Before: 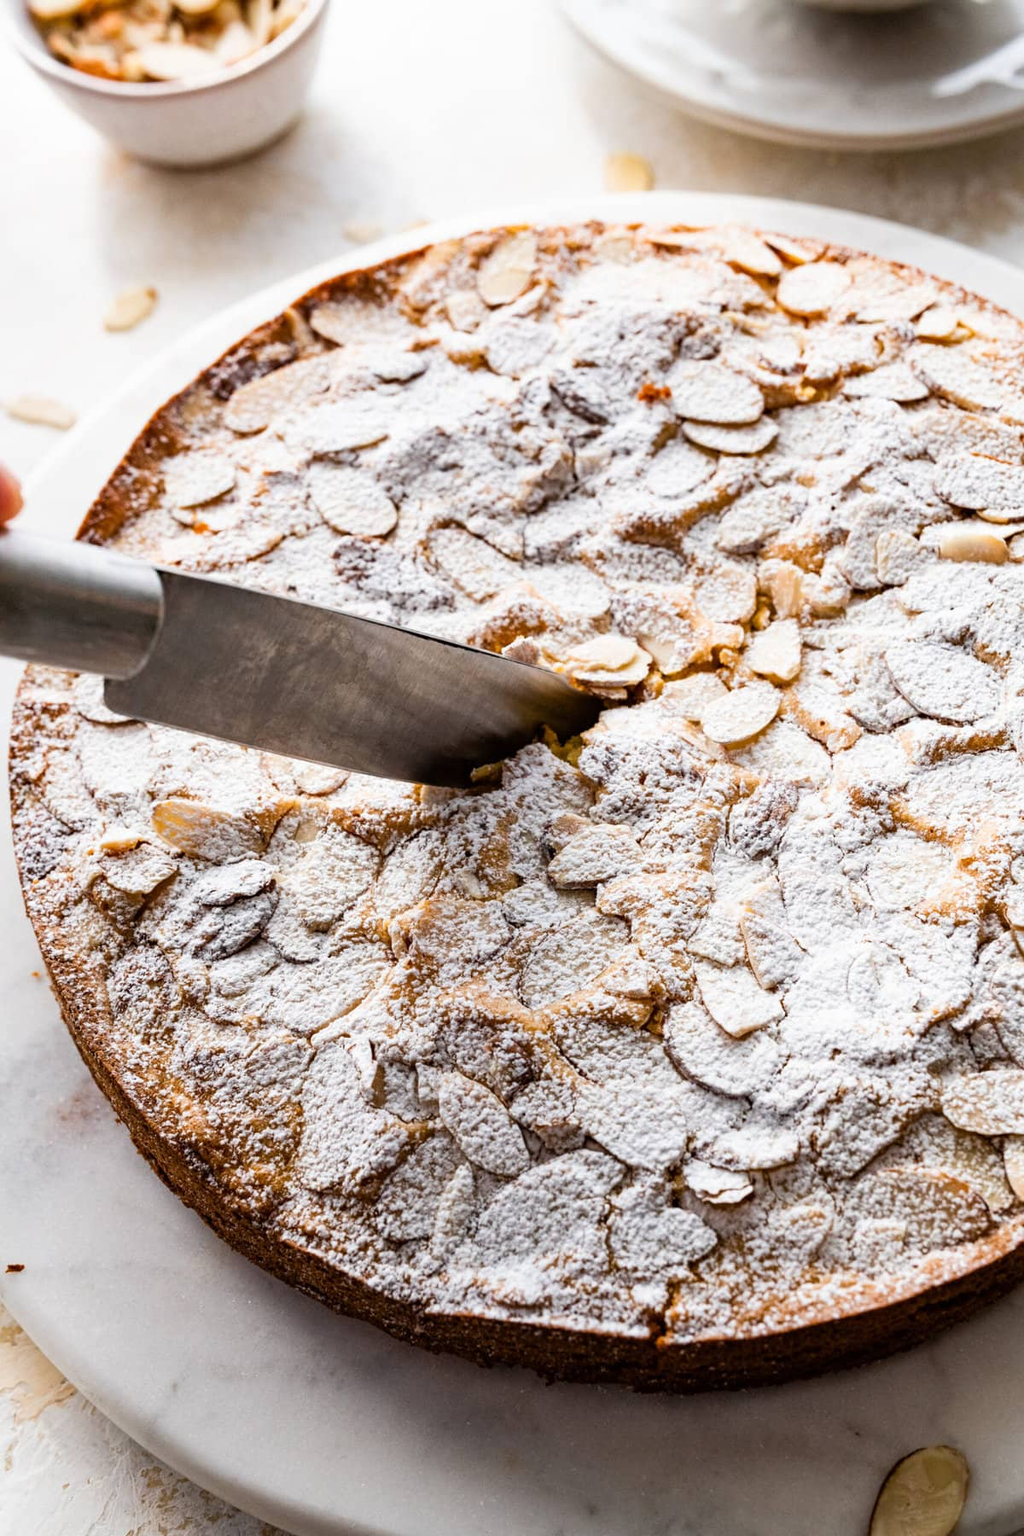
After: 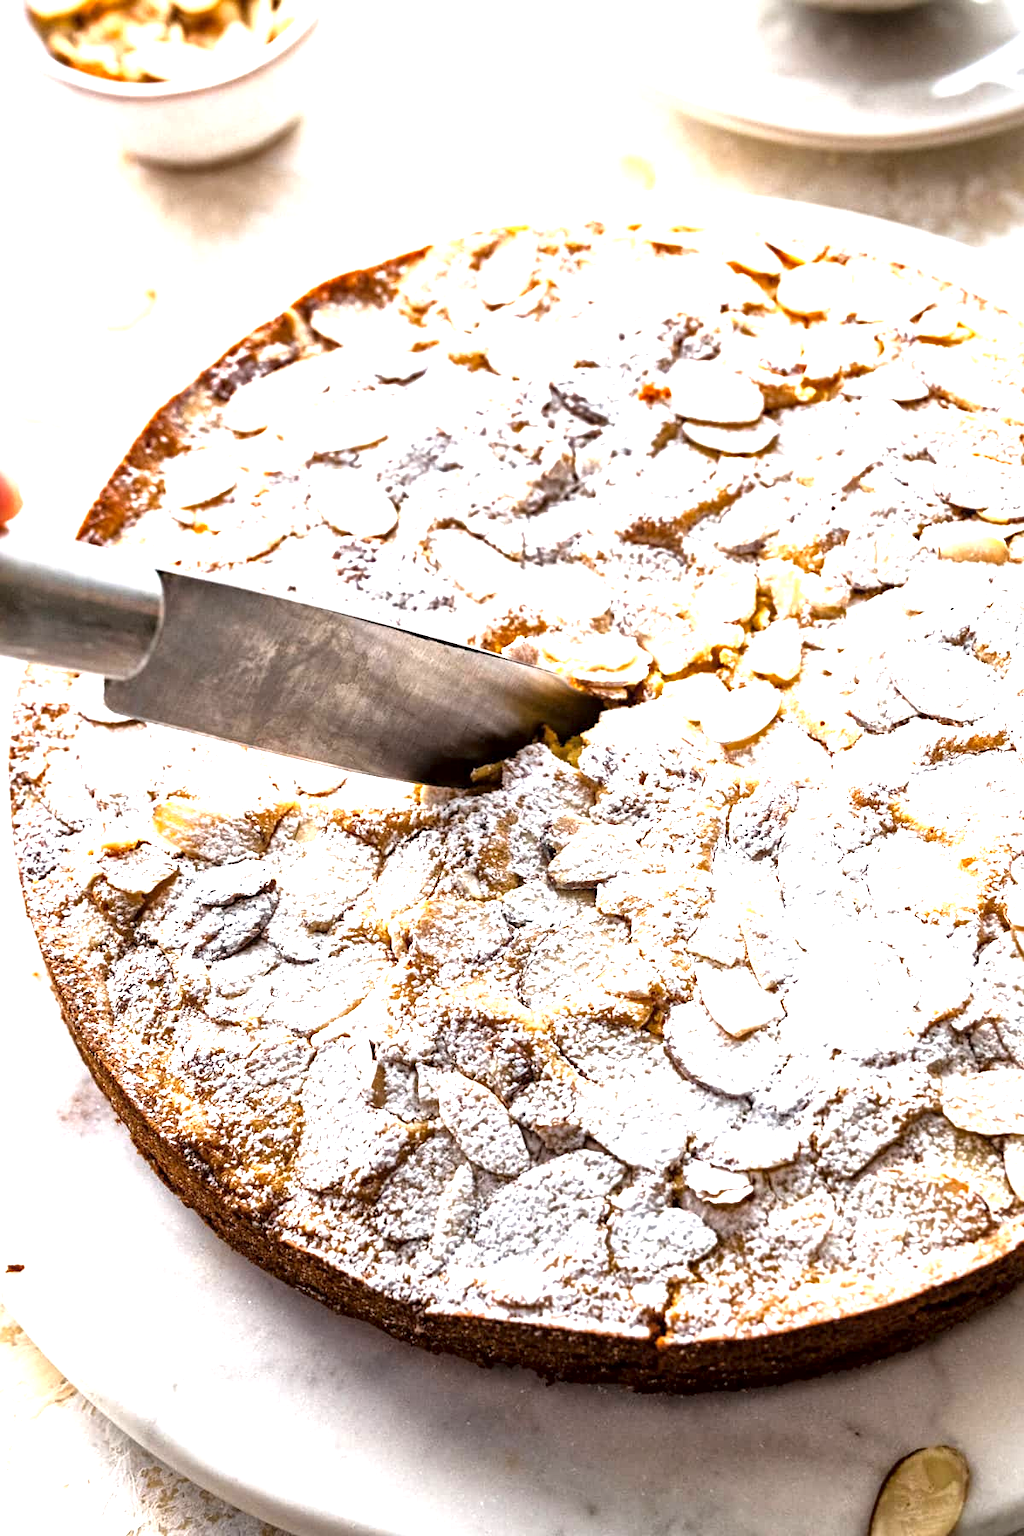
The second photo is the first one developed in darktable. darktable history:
local contrast: mode bilateral grid, contrast 50, coarseness 50, detail 150%, midtone range 0.2
exposure: black level correction 0, exposure 1.198 EV, compensate exposure bias true, compensate highlight preservation false
